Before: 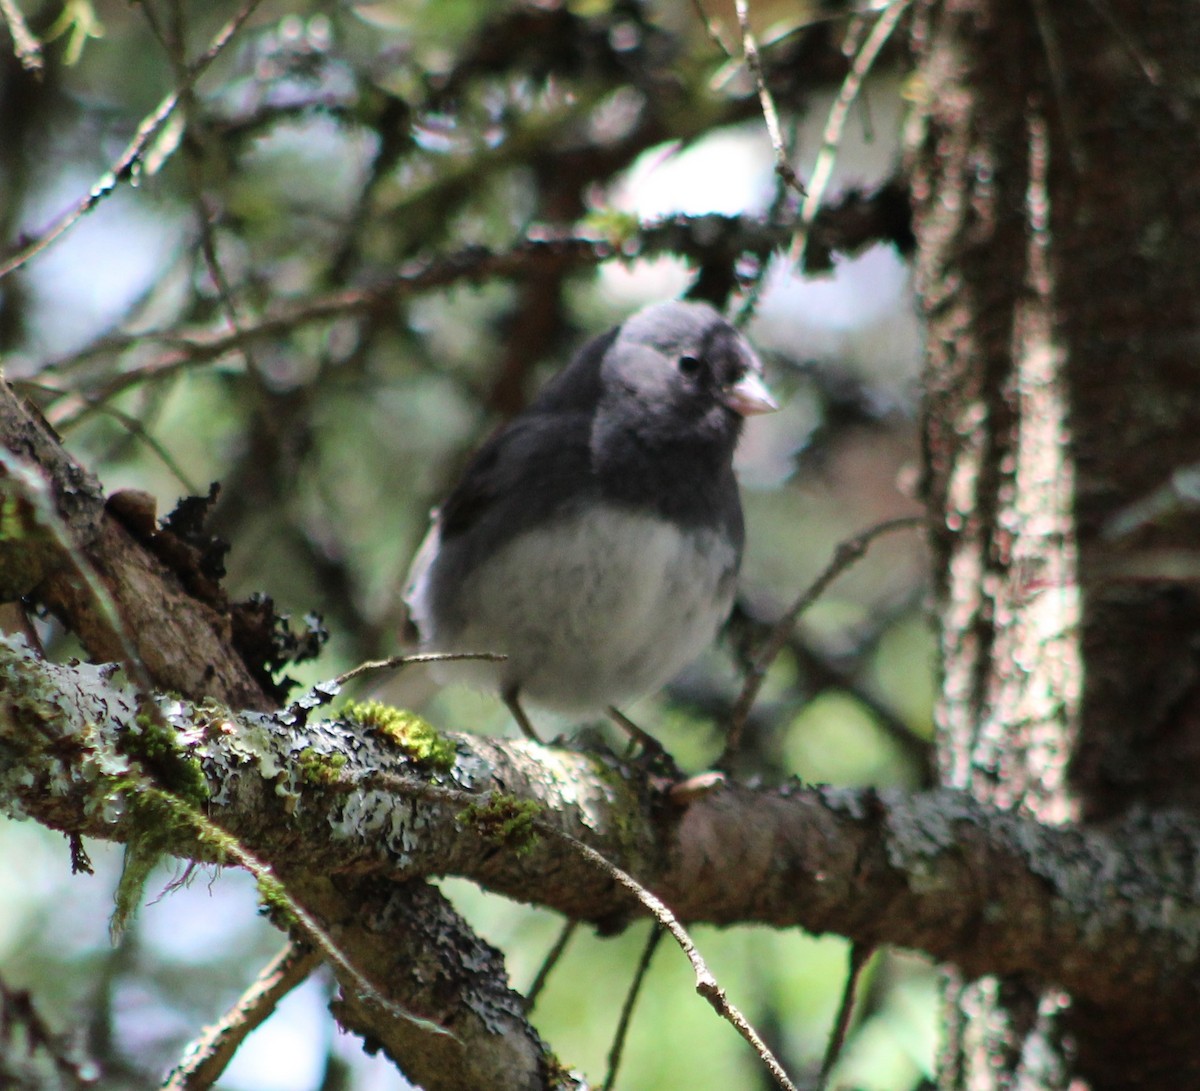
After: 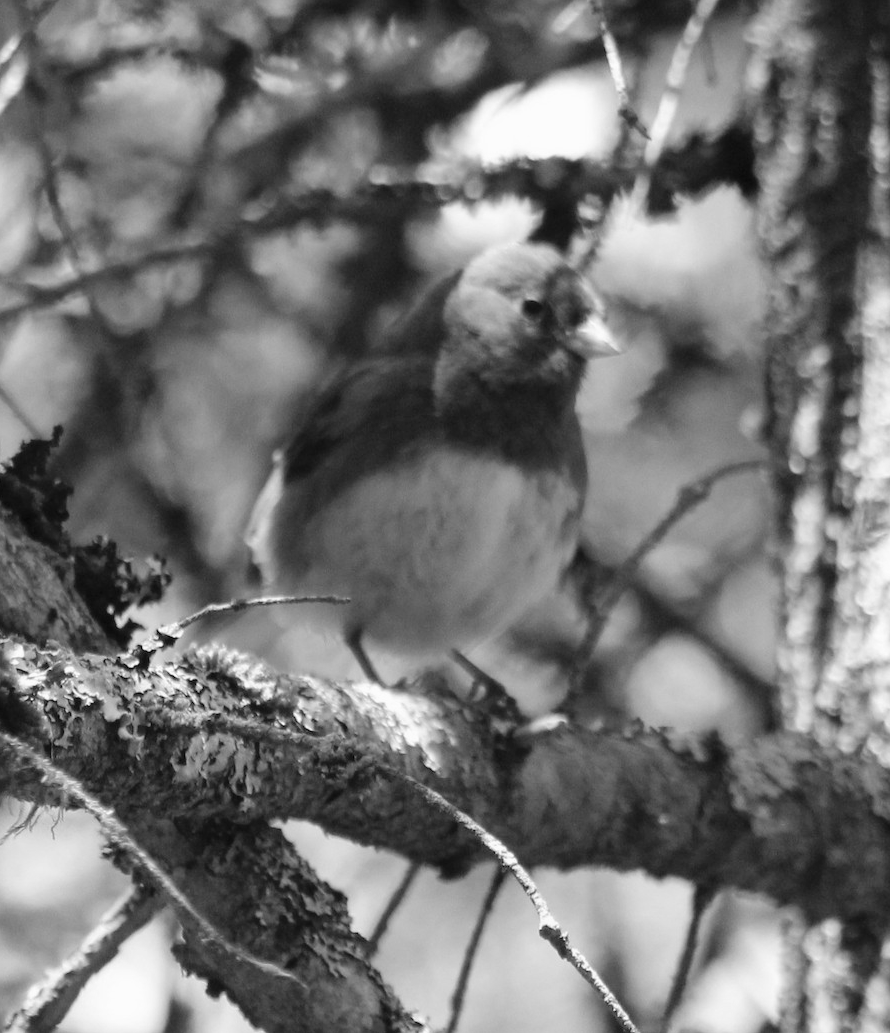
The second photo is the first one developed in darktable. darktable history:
crop and rotate: left 13.15%, top 5.251%, right 12.609%
white balance: red 0.925, blue 1.046
contrast brightness saturation: brightness 0.09, saturation 0.19
monochrome: a -3.63, b -0.465
